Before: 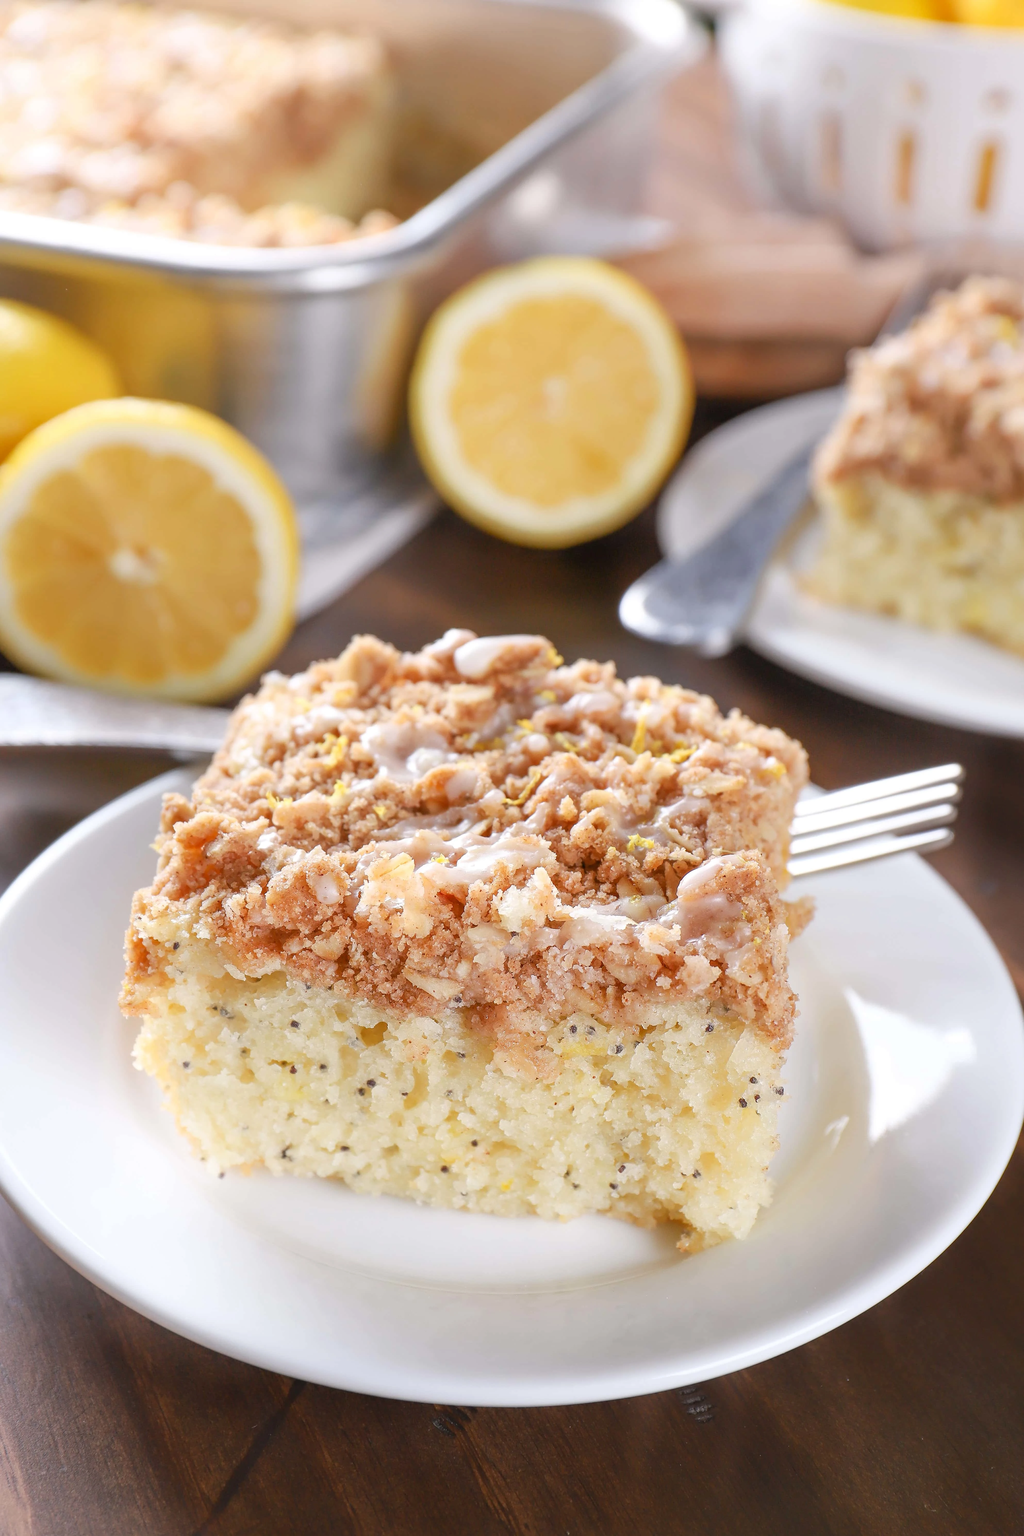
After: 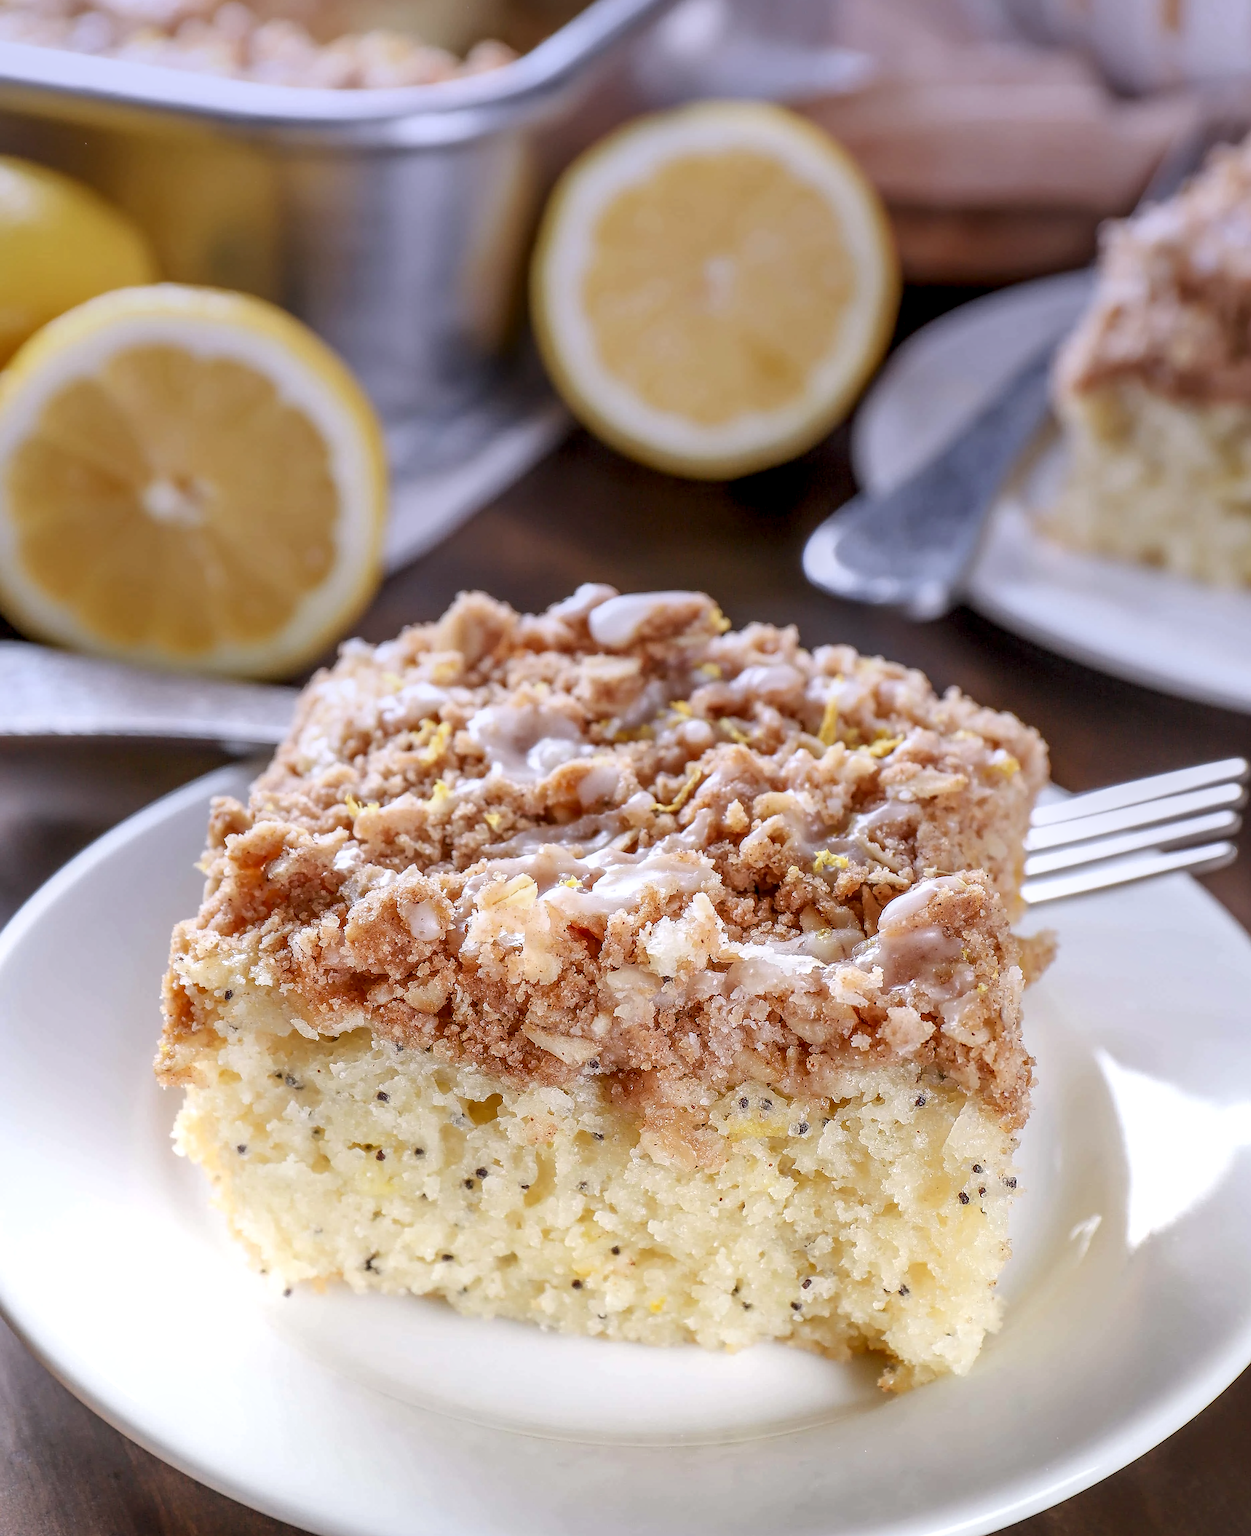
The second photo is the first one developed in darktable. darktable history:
graduated density: hue 238.83°, saturation 50%
sharpen: on, module defaults
local contrast: detail 150%
crop and rotate: angle 0.03°, top 11.643%, right 5.651%, bottom 11.189%
